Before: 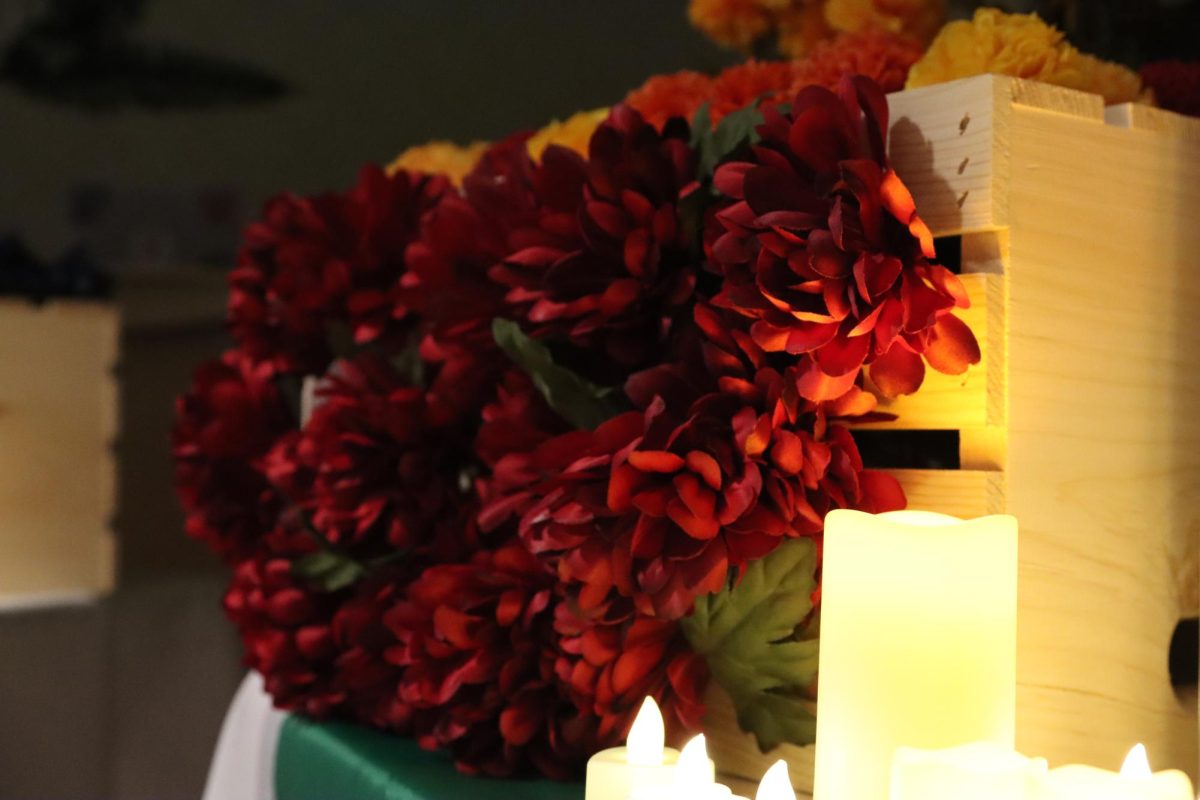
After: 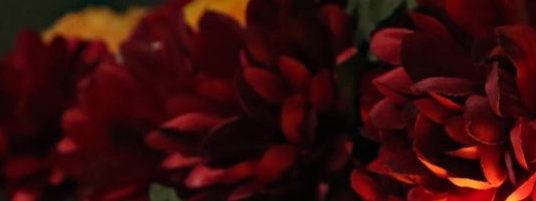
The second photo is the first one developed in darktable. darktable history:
crop: left 28.634%, top 16.845%, right 26.686%, bottom 57.983%
haze removal: adaptive false
exposure: exposure -0.045 EV, compensate exposure bias true, compensate highlight preservation false
